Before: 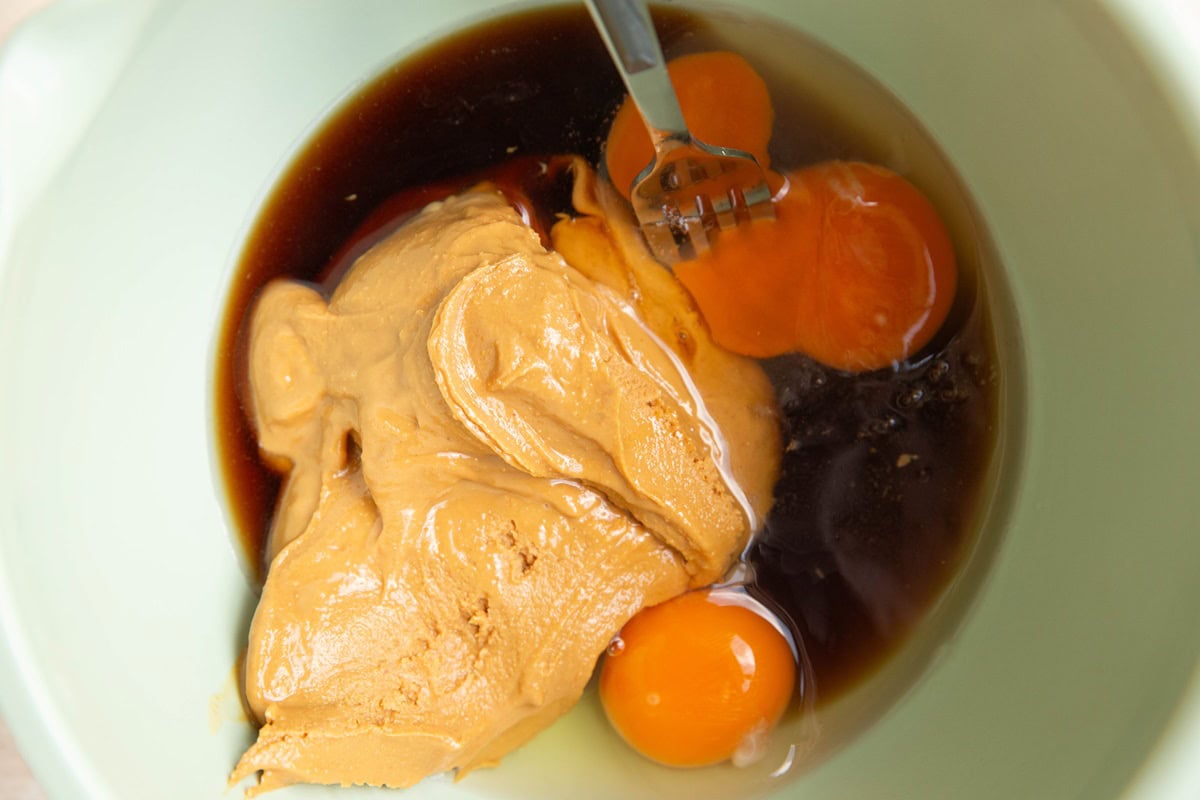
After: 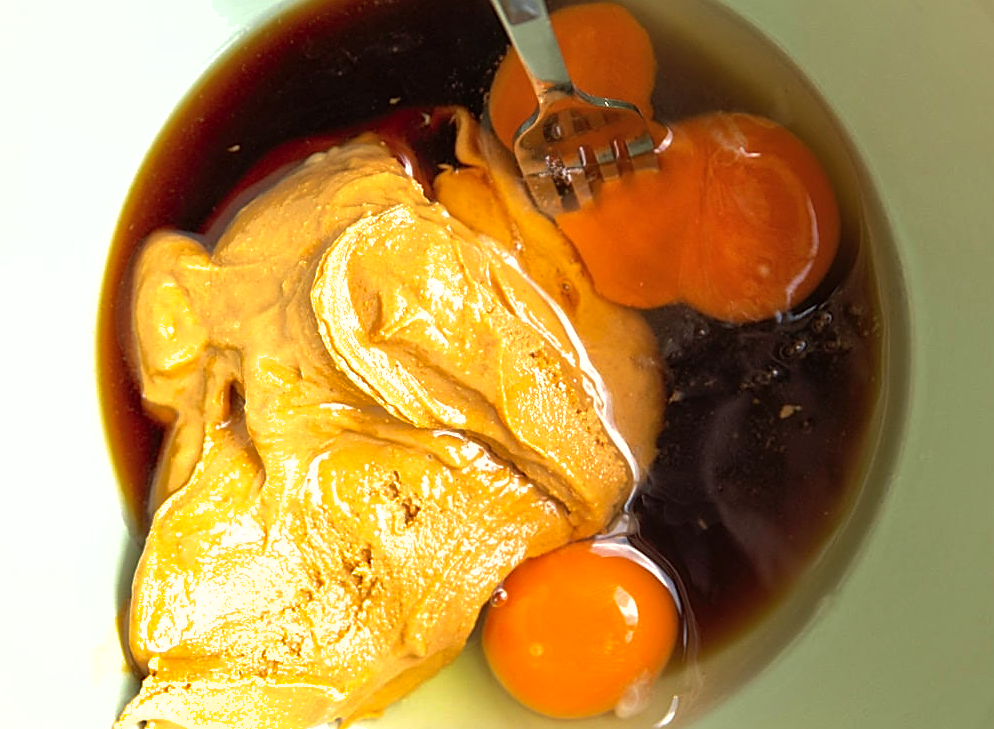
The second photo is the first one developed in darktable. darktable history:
tone equalizer: -8 EV -0.777 EV, -7 EV -0.668 EV, -6 EV -0.6 EV, -5 EV -0.41 EV, -3 EV 0.379 EV, -2 EV 0.6 EV, -1 EV 0.686 EV, +0 EV 0.74 EV, edges refinement/feathering 500, mask exposure compensation -1.57 EV, preserve details no
shadows and highlights: on, module defaults
crop: left 9.797%, top 6.223%, right 6.906%, bottom 2.598%
sharpen: on, module defaults
